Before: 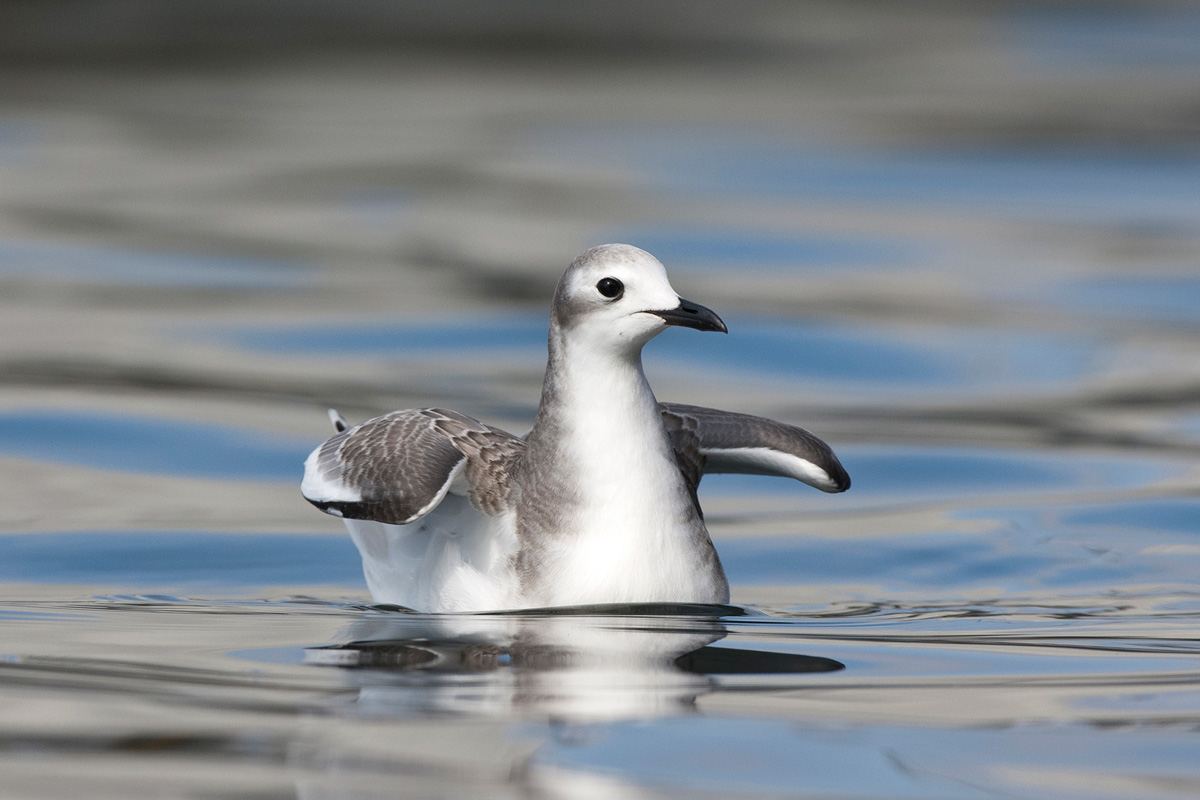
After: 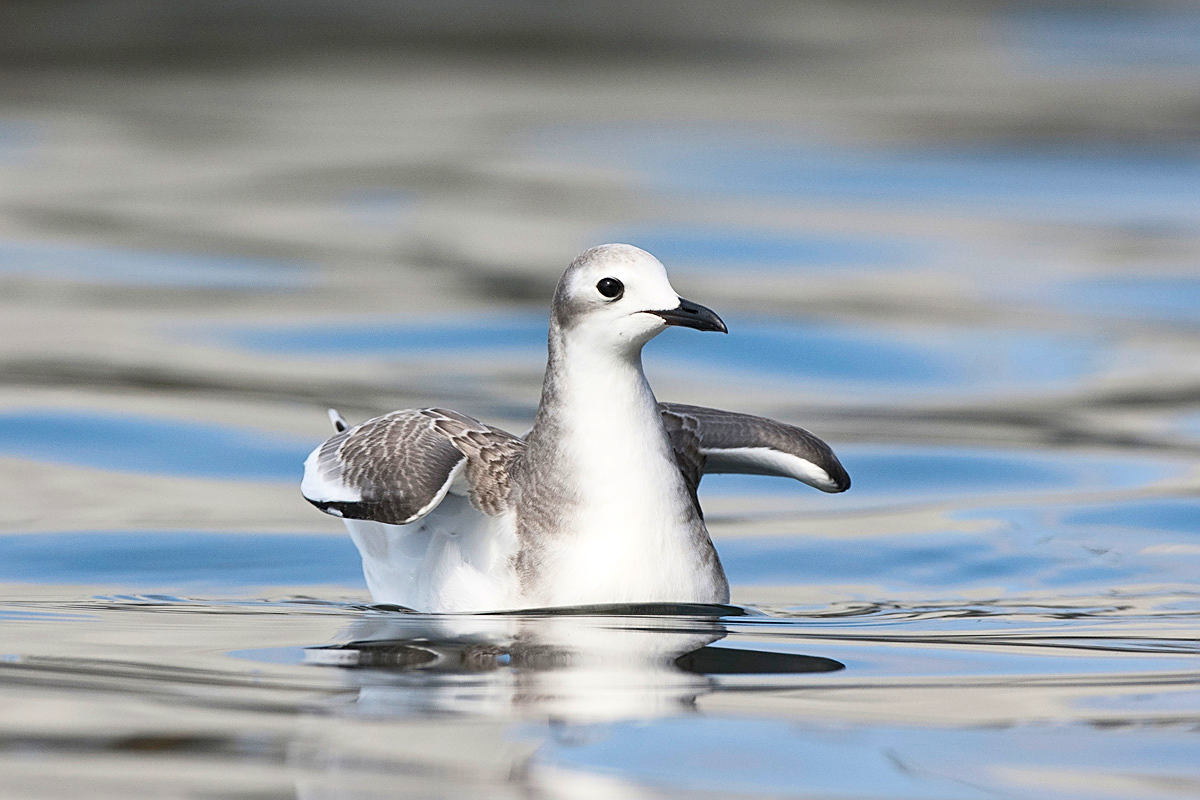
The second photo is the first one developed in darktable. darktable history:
sharpen: on, module defaults
contrast brightness saturation: contrast 0.199, brightness 0.165, saturation 0.228
